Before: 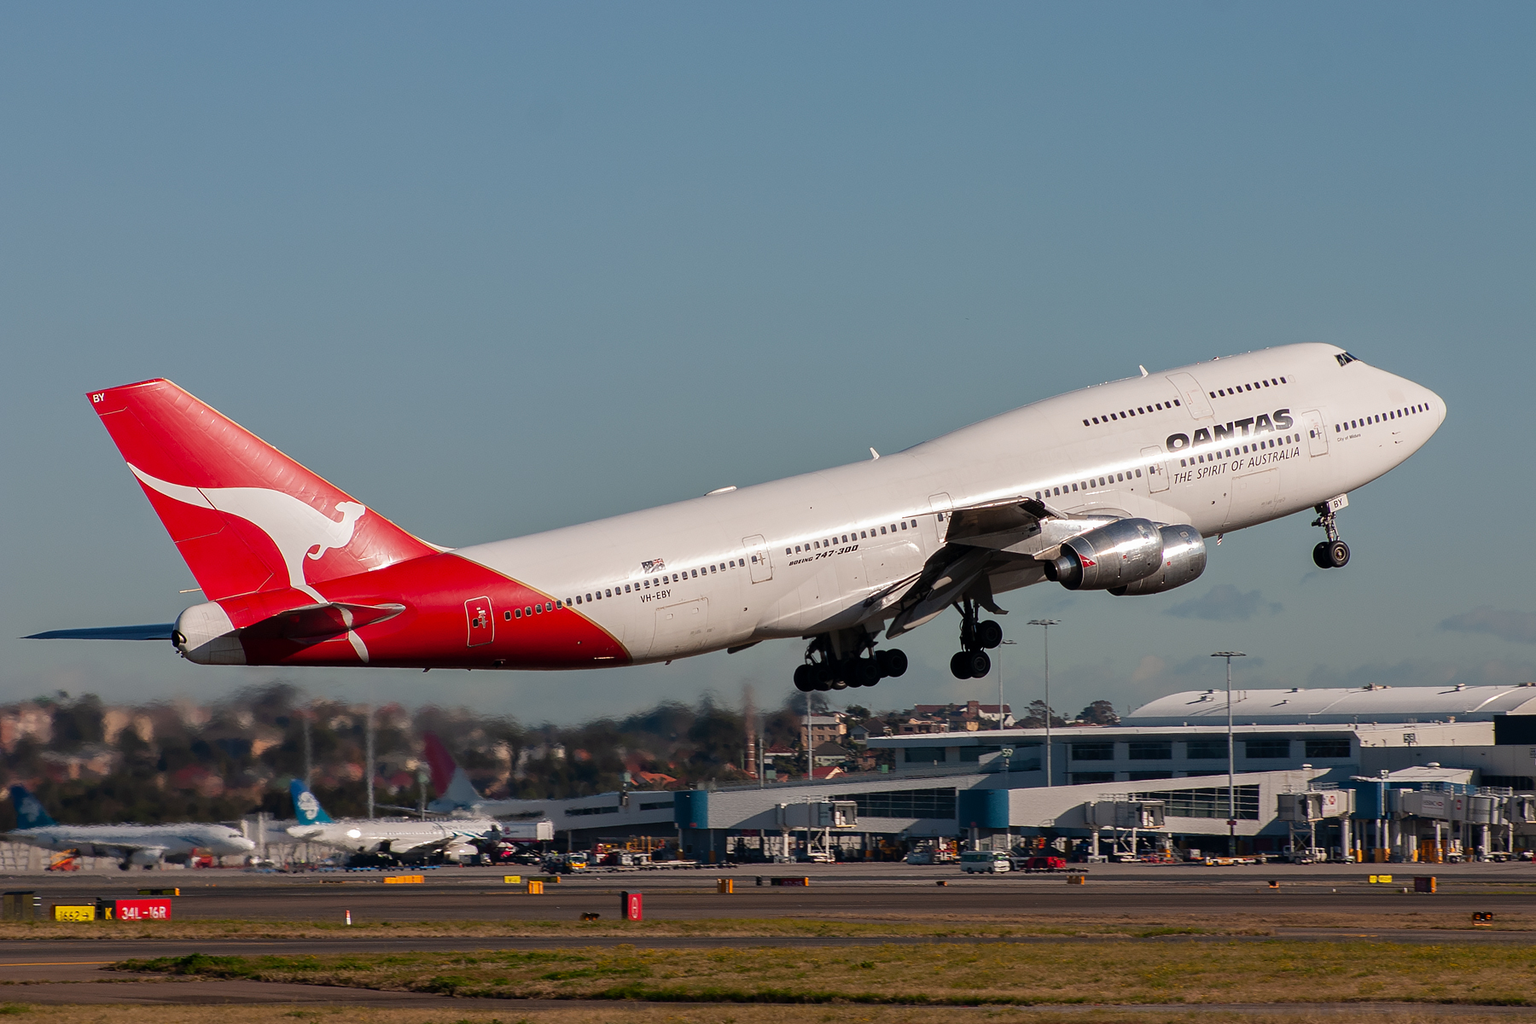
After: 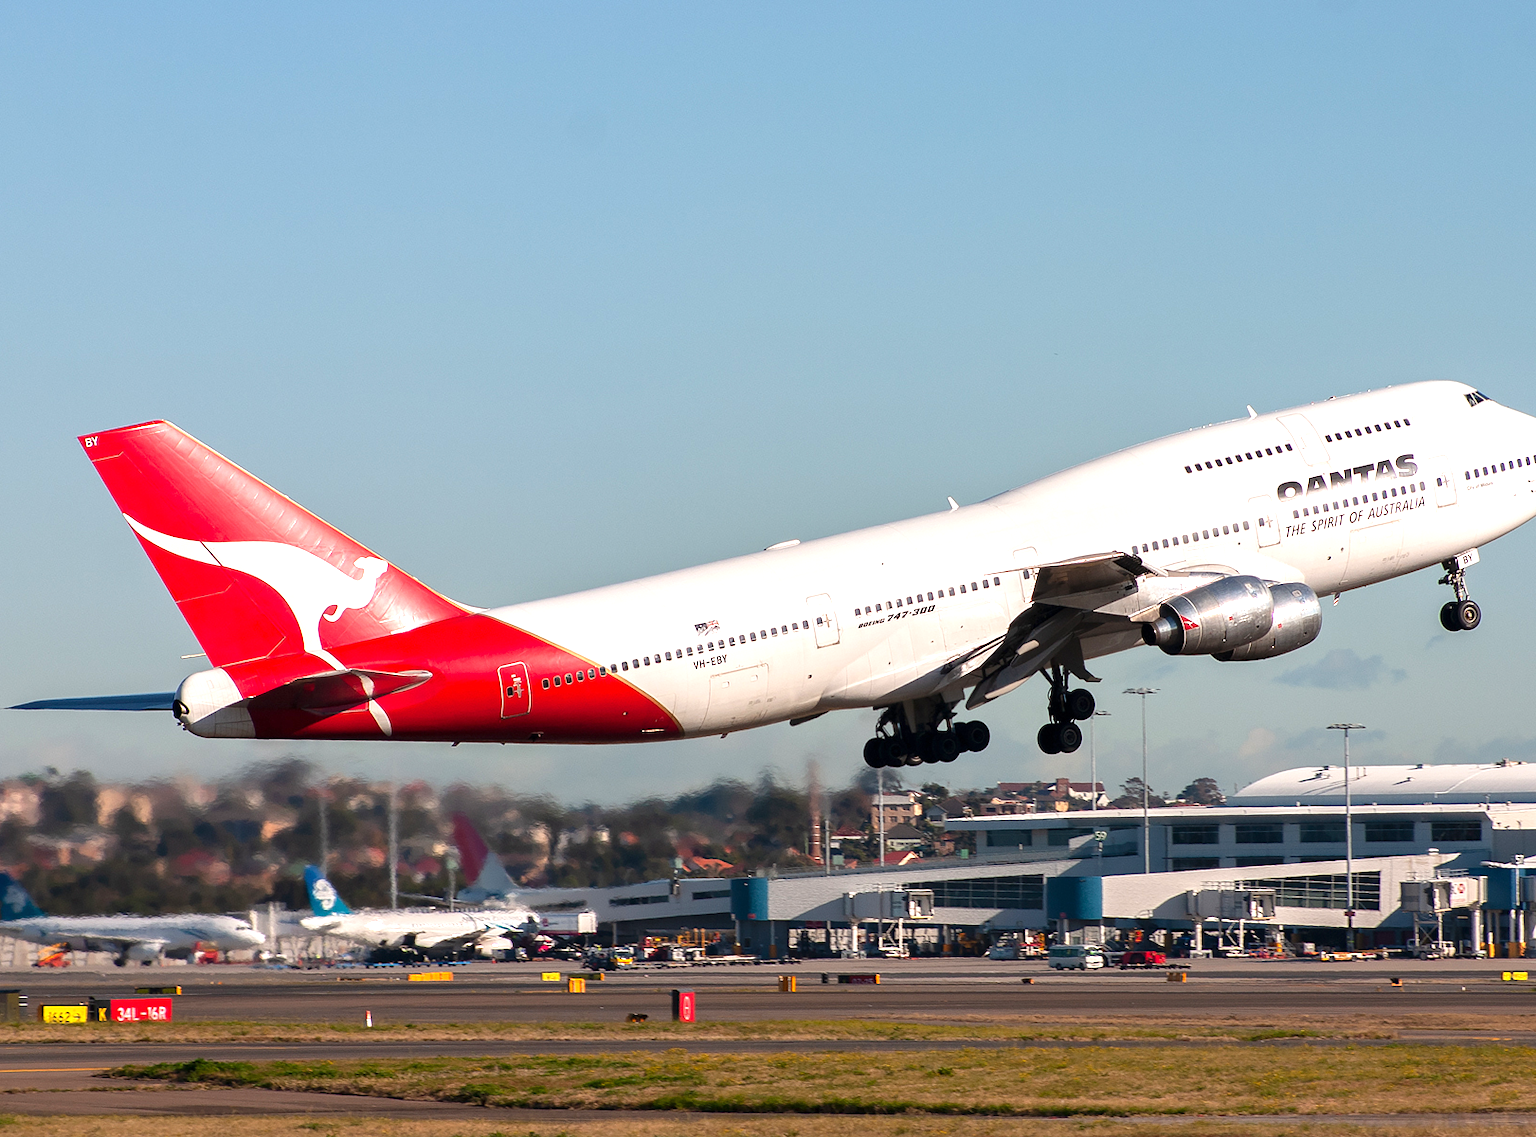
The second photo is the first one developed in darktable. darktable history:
crop and rotate: left 1.088%, right 8.807%
exposure: exposure 1 EV, compensate highlight preservation false
